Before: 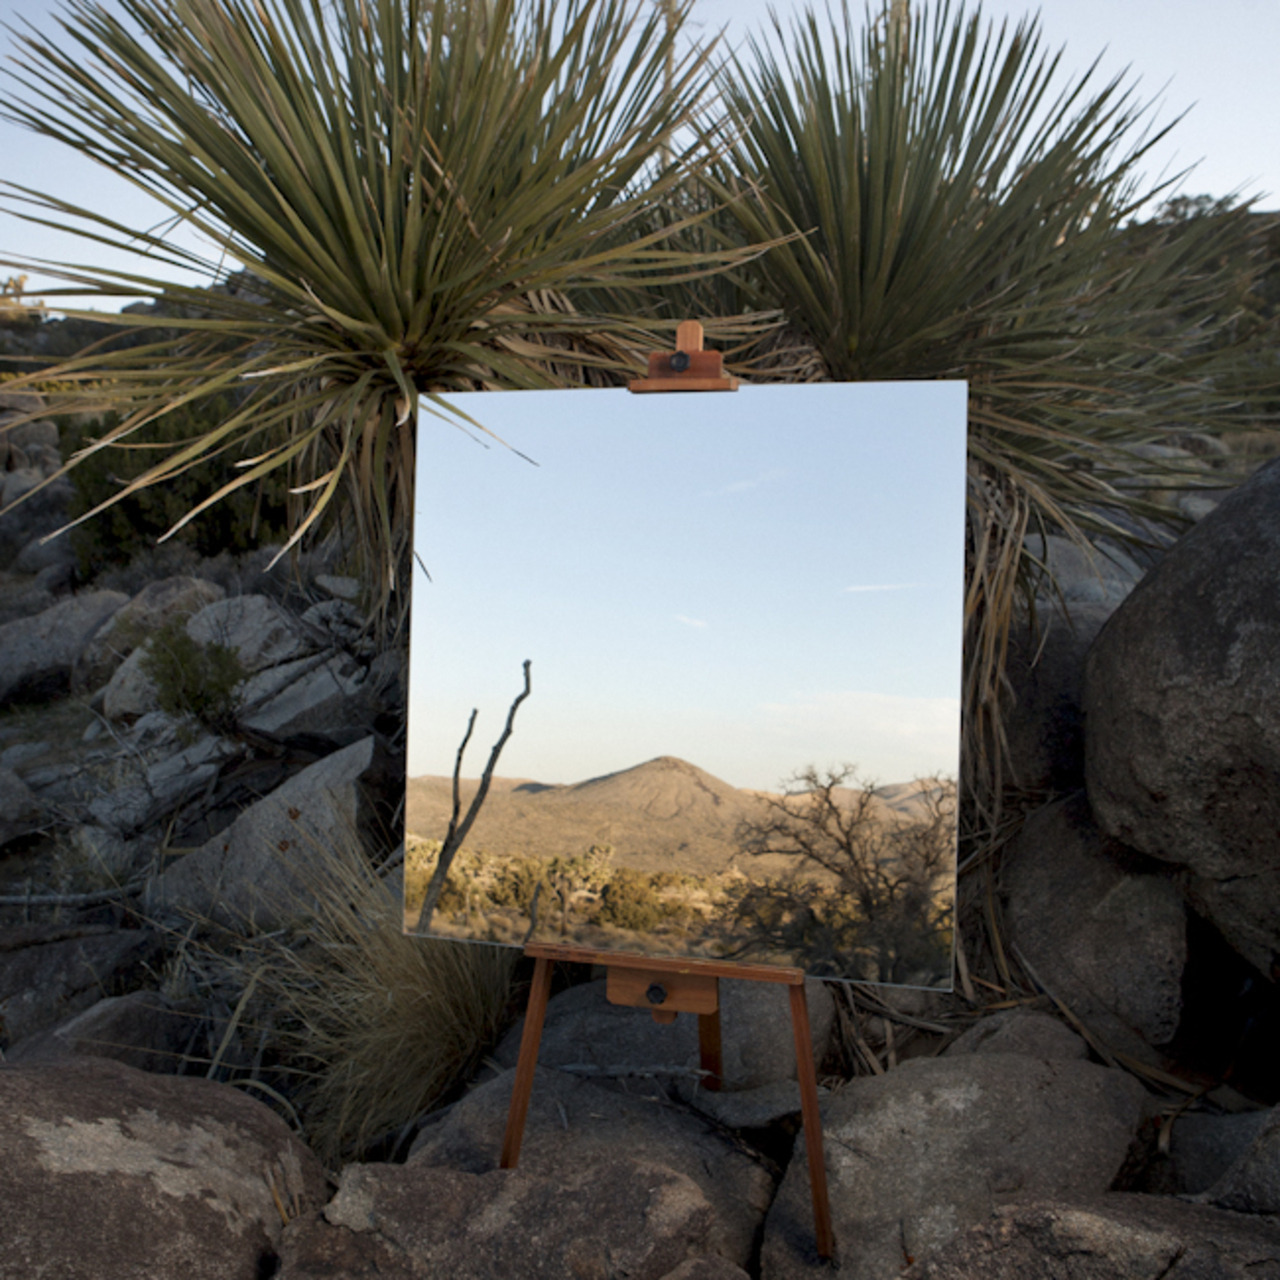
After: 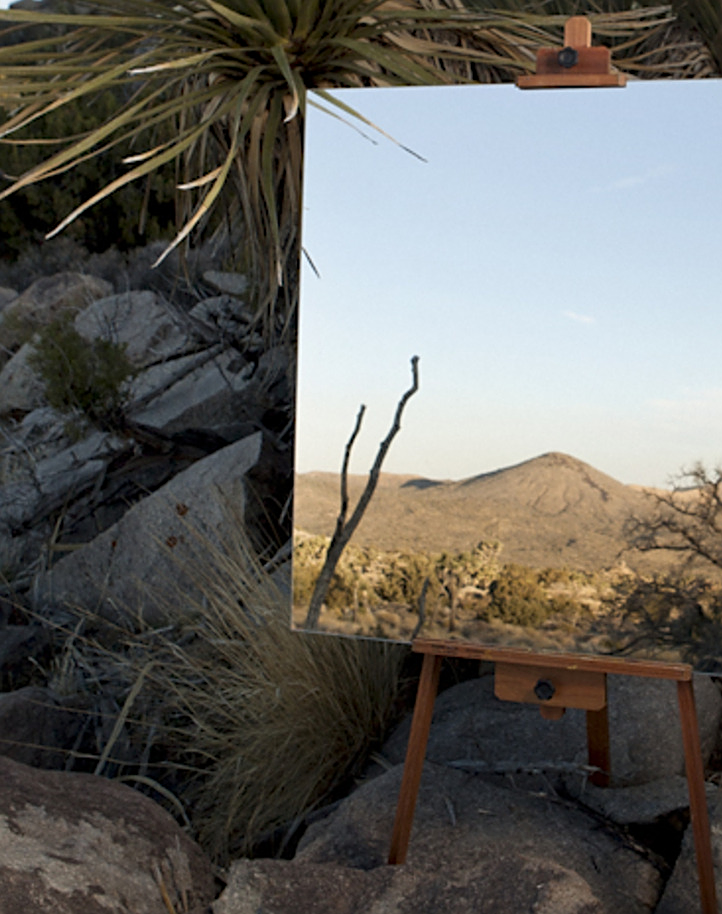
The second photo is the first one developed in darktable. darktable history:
sharpen: on, module defaults
crop: left 8.782%, top 23.771%, right 34.744%, bottom 4.798%
